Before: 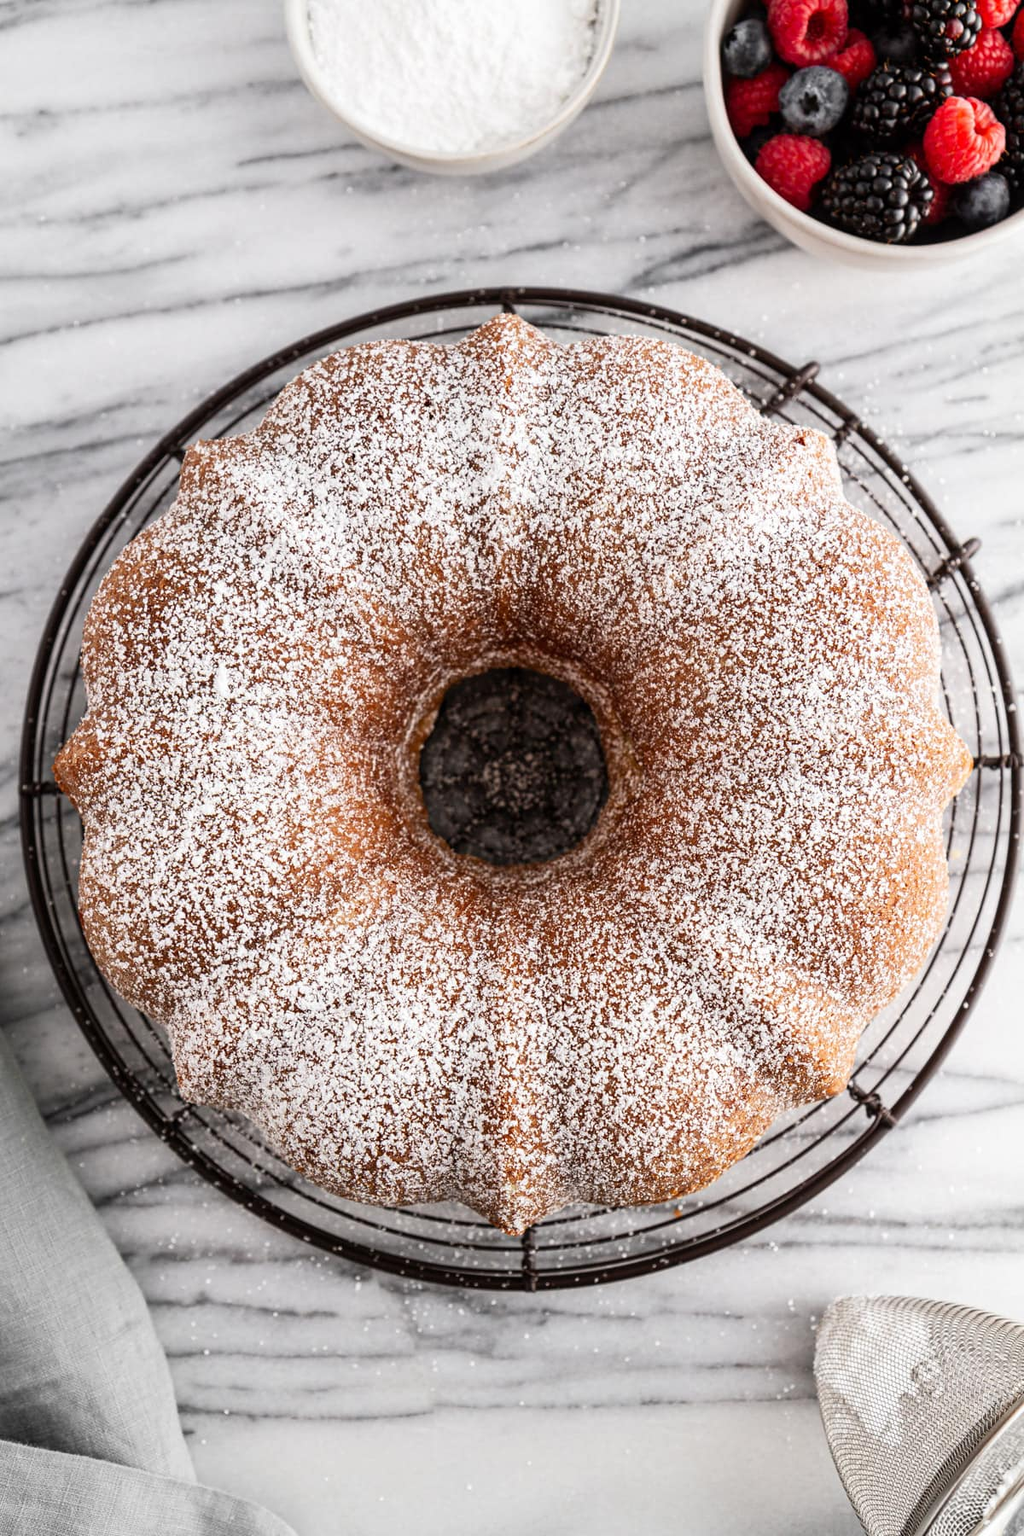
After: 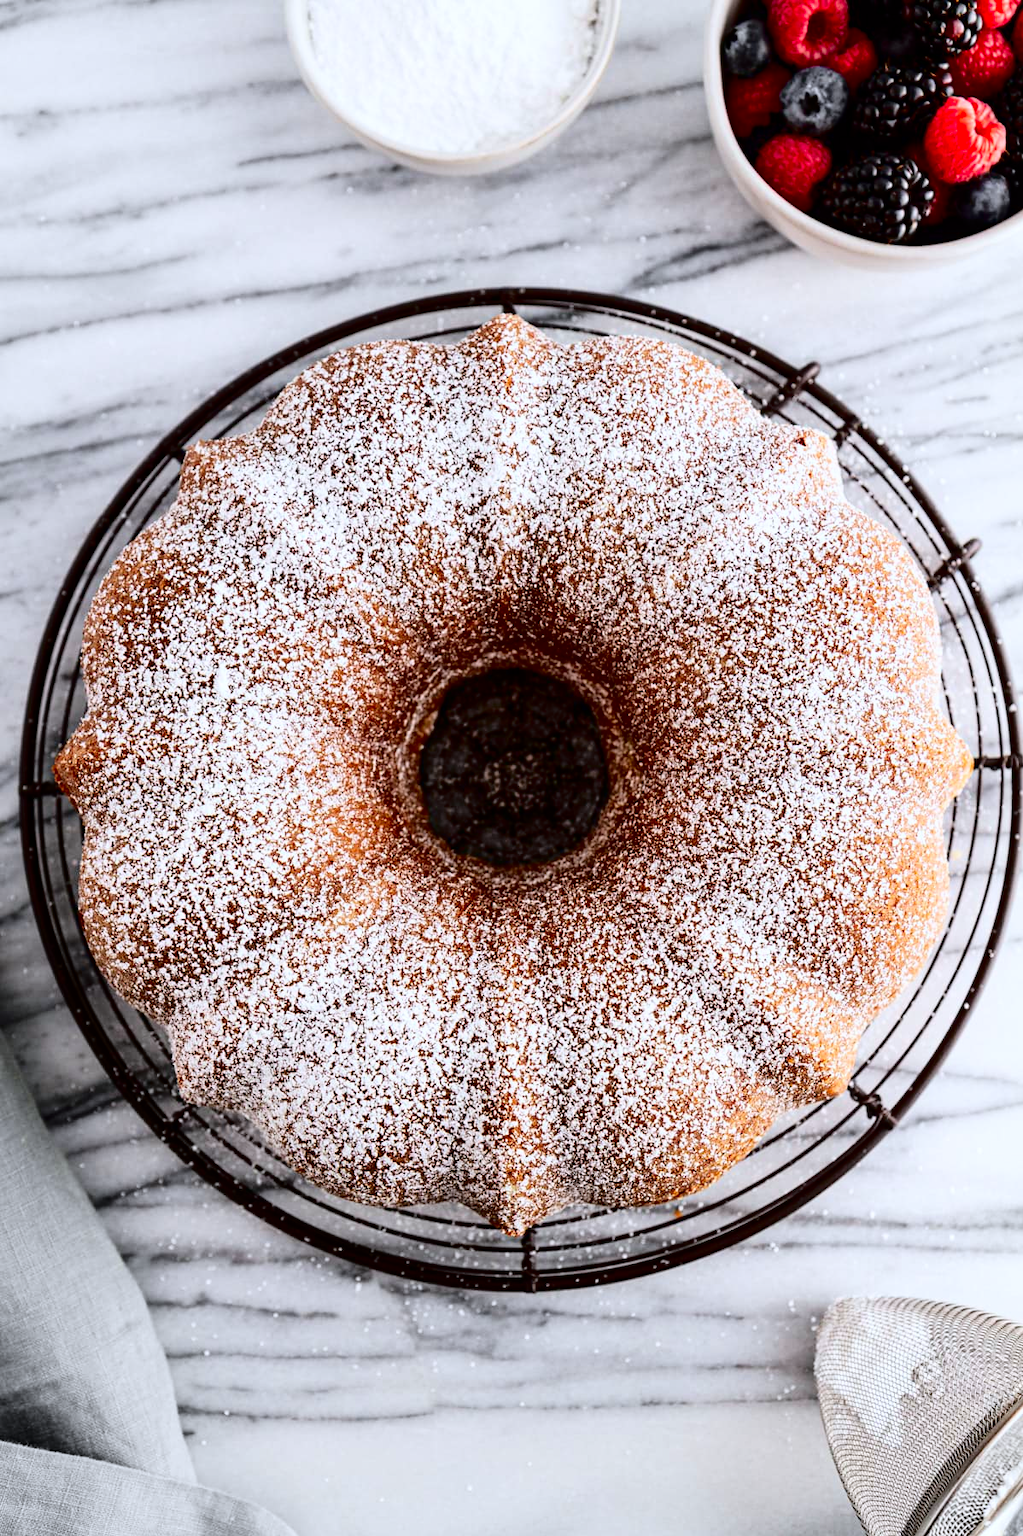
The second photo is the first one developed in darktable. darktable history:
white balance: red 0.976, blue 1.04
fill light: exposure -2 EV, width 8.6
contrast brightness saturation: contrast 0.16, saturation 0.32
